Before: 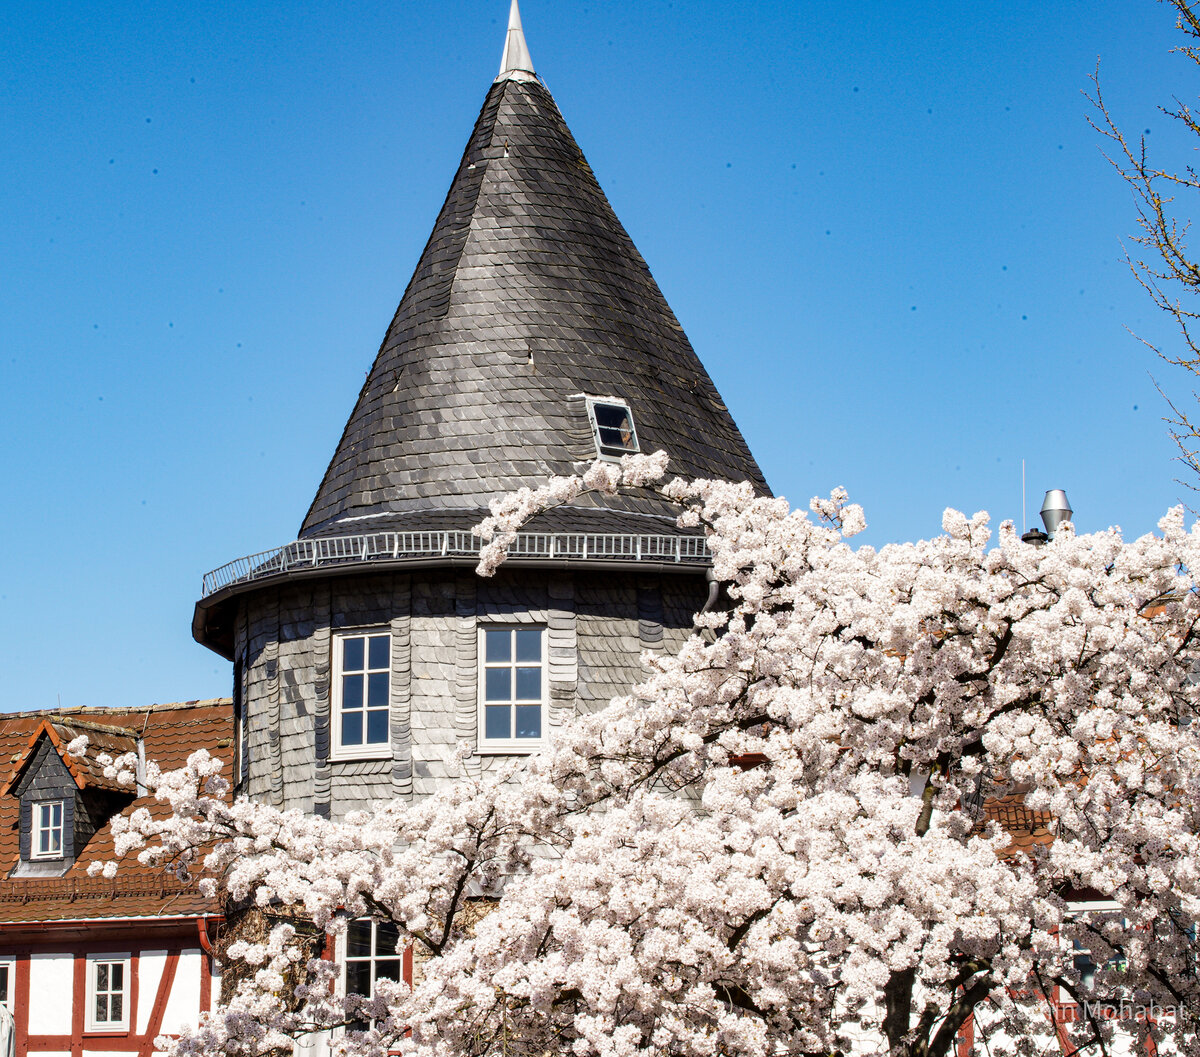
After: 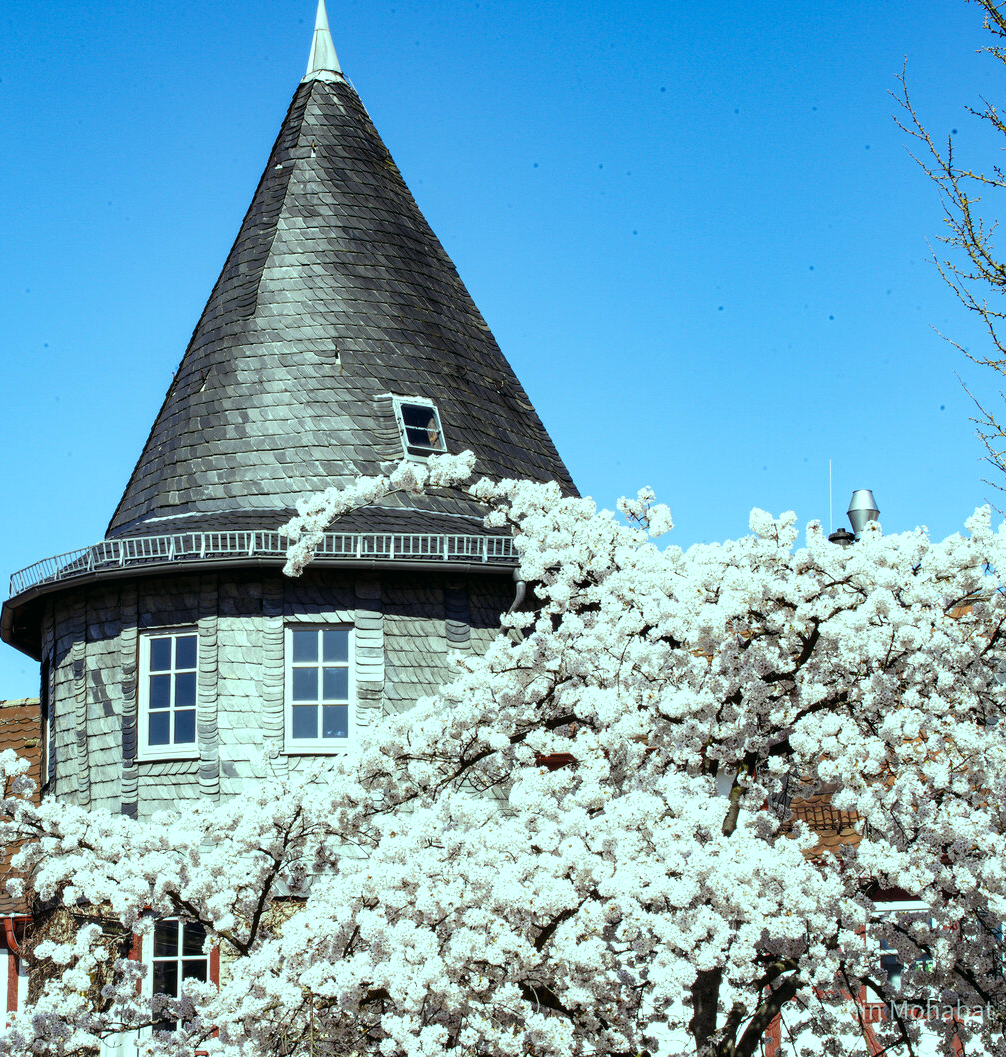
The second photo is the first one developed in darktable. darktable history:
crop: left 16.145%
color balance: mode lift, gamma, gain (sRGB), lift [0.997, 0.979, 1.021, 1.011], gamma [1, 1.084, 0.916, 0.998], gain [1, 0.87, 1.13, 1.101], contrast 4.55%, contrast fulcrum 38.24%, output saturation 104.09%
